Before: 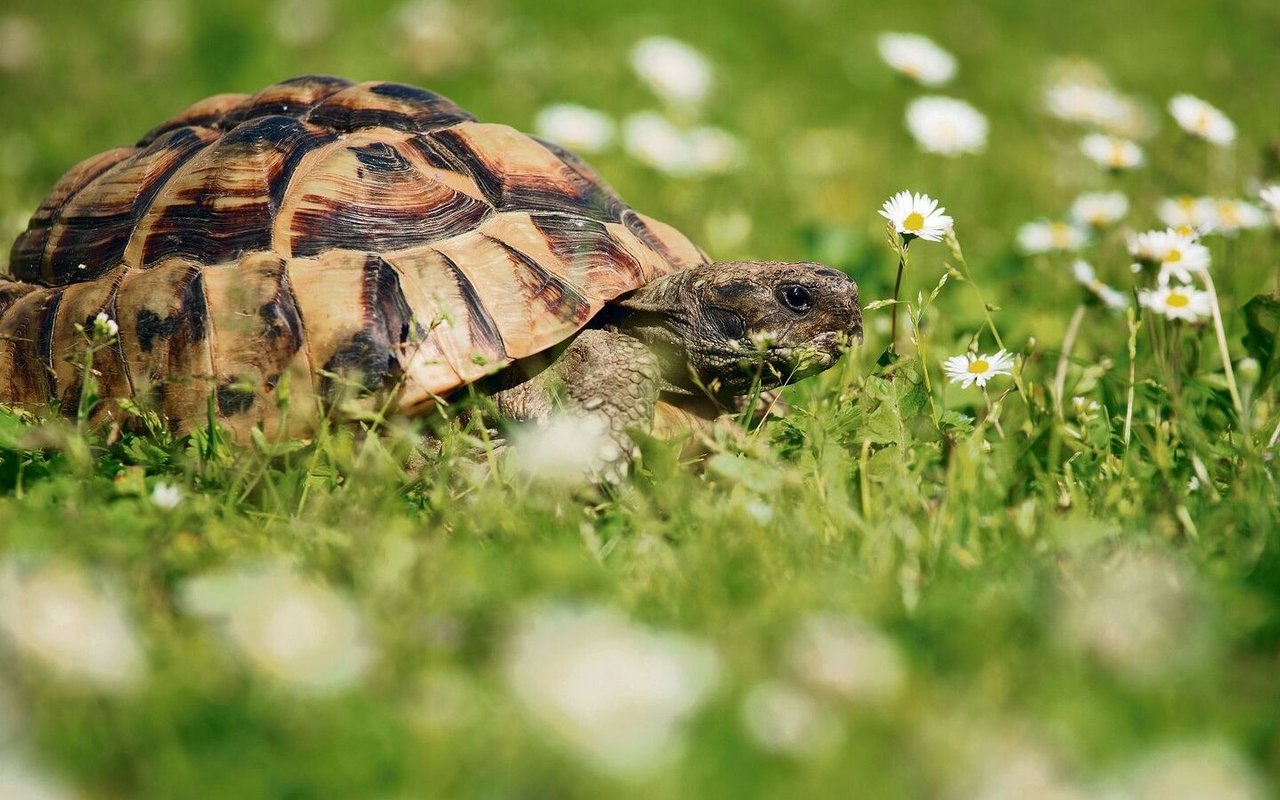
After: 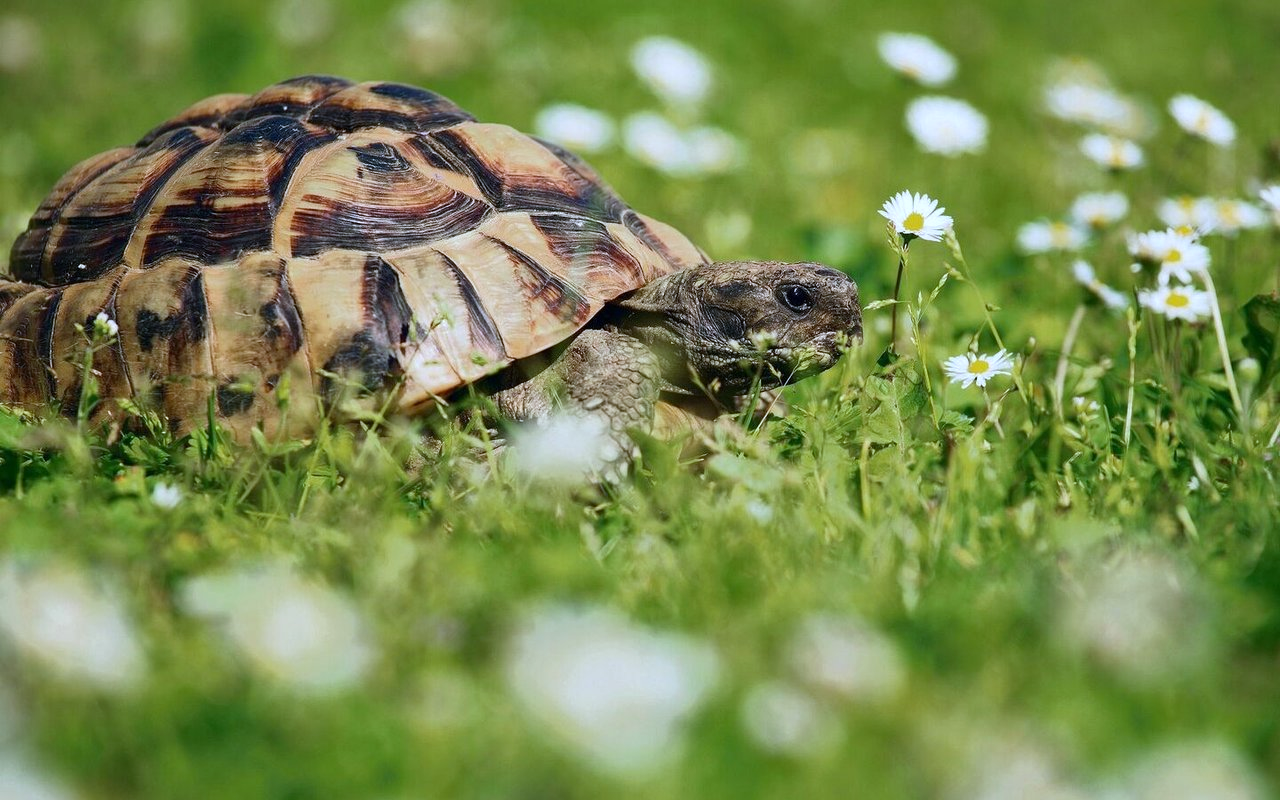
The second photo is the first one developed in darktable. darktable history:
white balance: red 0.926, green 1.003, blue 1.133
shadows and highlights: low approximation 0.01, soften with gaussian
